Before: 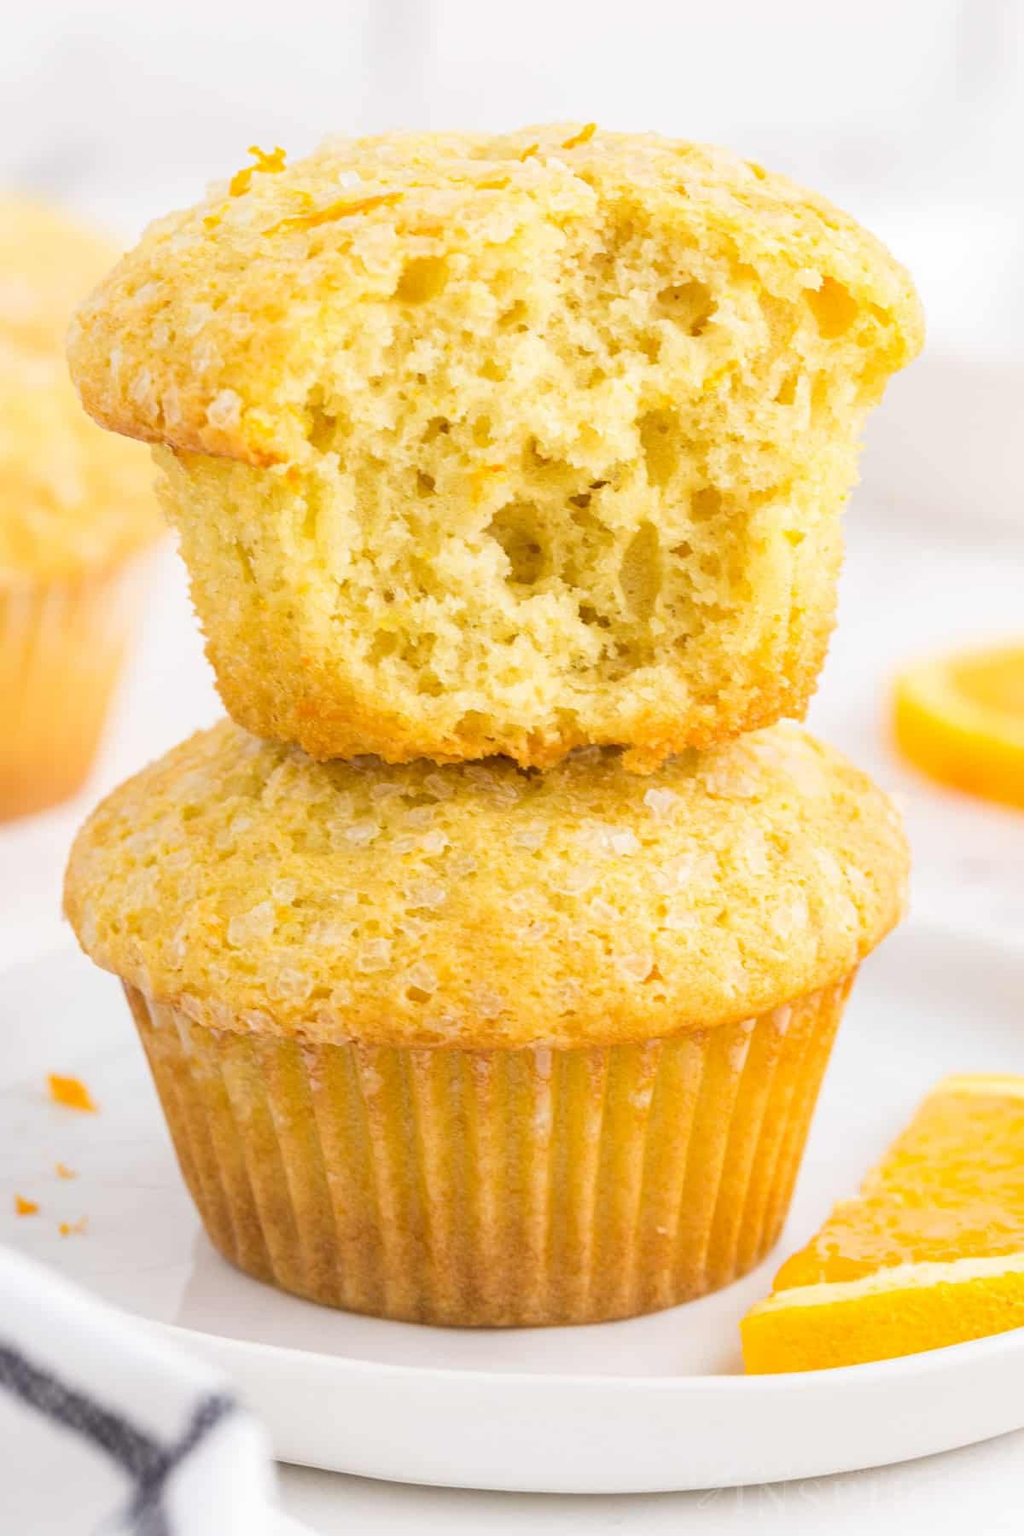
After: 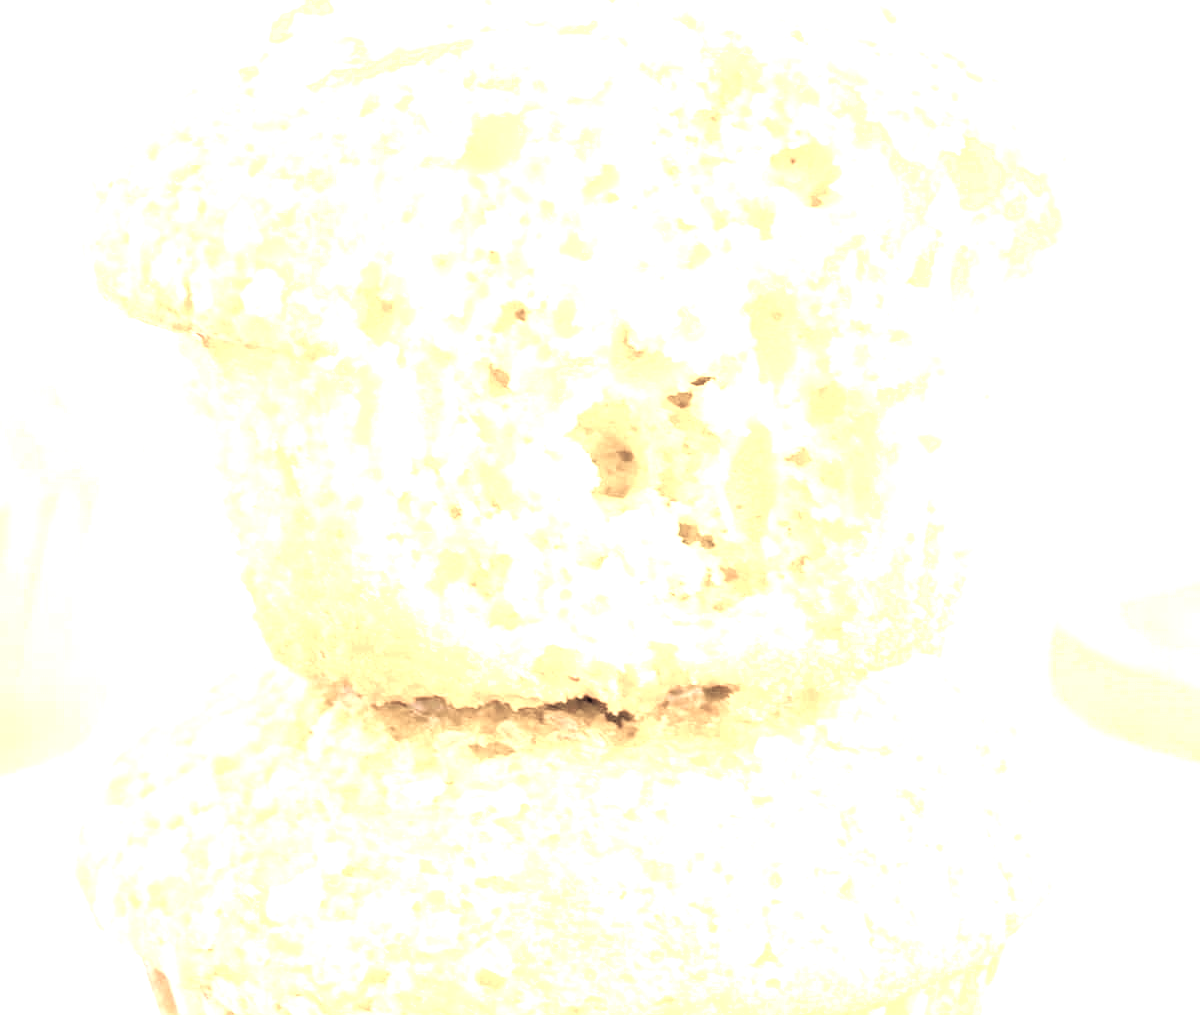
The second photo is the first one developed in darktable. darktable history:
filmic rgb: black relative exposure -4.06 EV, white relative exposure 2.99 EV, hardness 2.99, contrast 1.392
levels: levels [0, 0.352, 0.703]
crop and rotate: top 10.439%, bottom 33.124%
contrast brightness saturation: brightness 0.18, saturation -0.492
